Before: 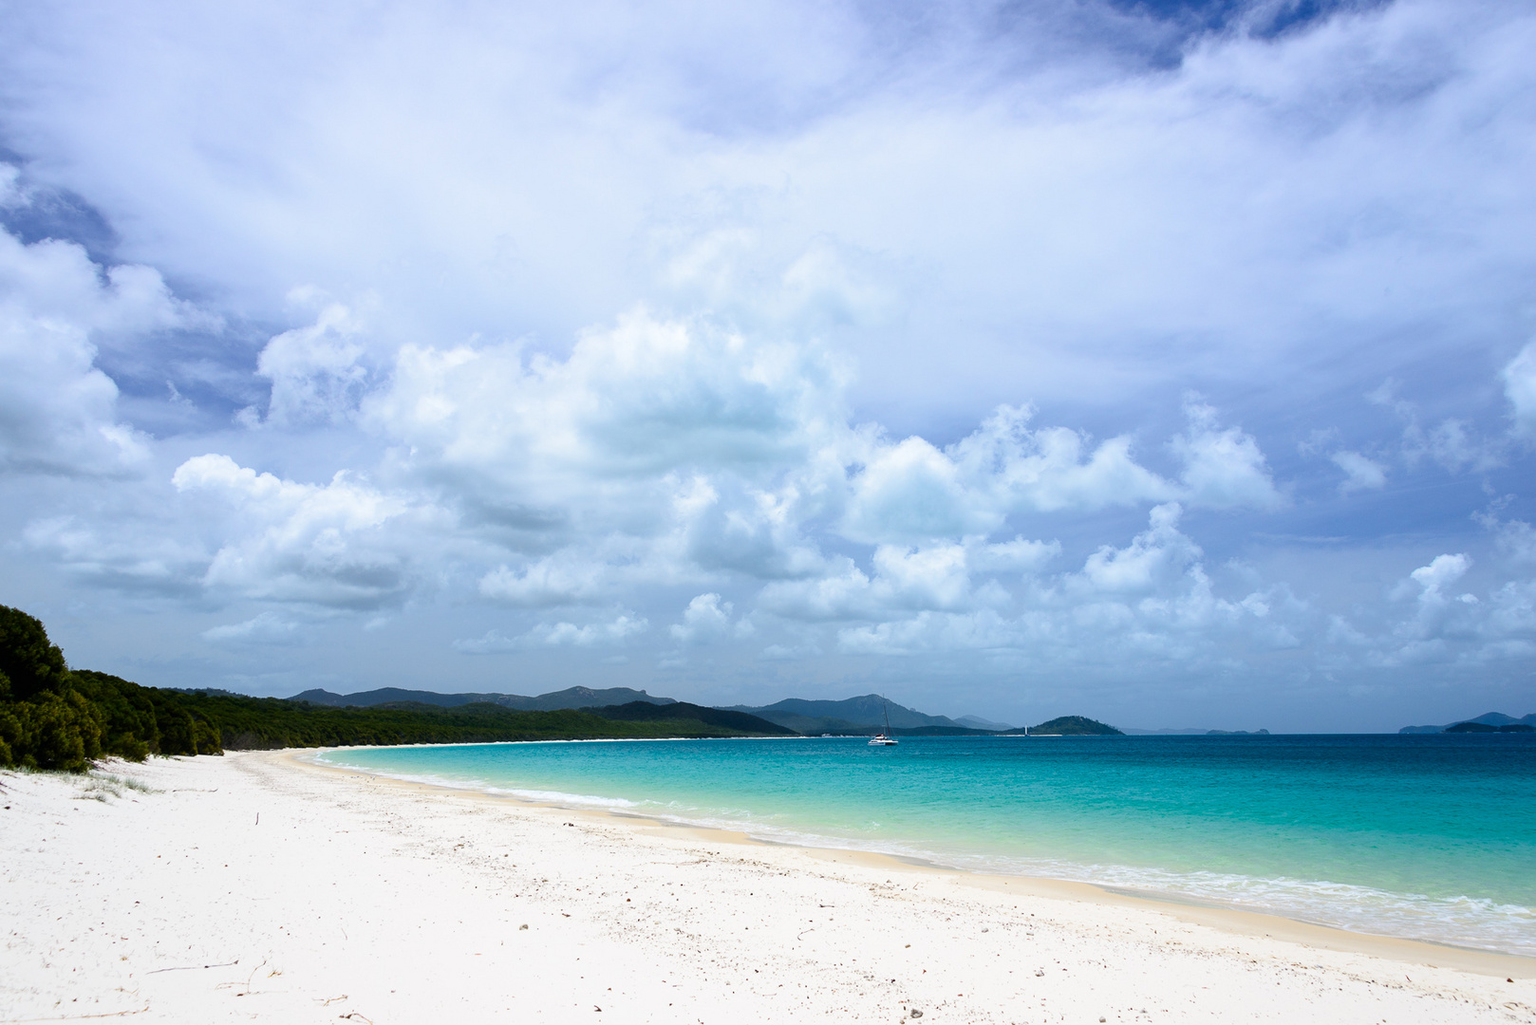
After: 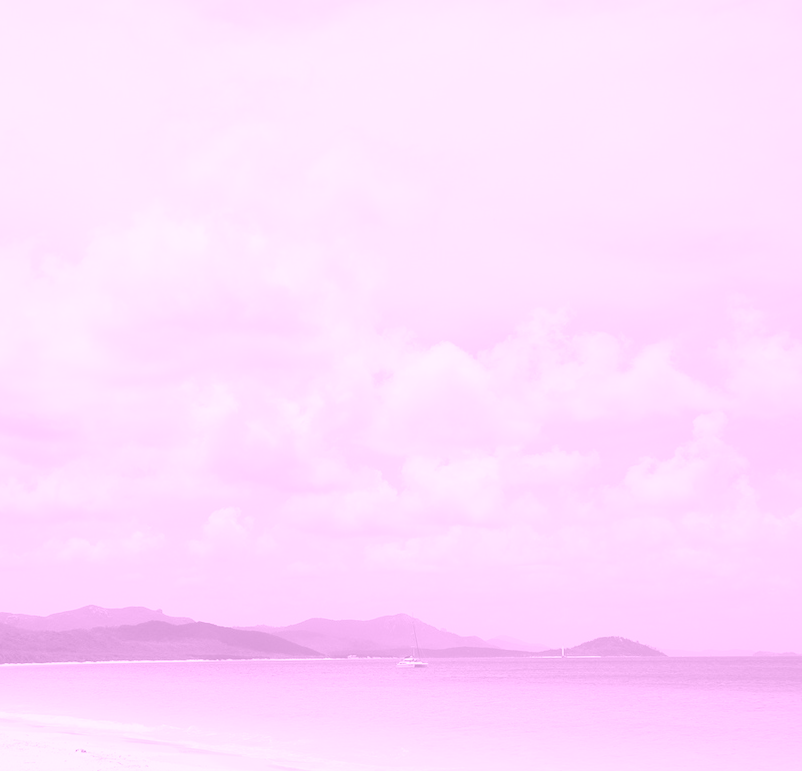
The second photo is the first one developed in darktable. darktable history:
crop: left 32.075%, top 10.976%, right 18.355%, bottom 17.596%
exposure: exposure 0.559 EV, compensate highlight preservation false
tone equalizer: on, module defaults
colorize: hue 331.2°, saturation 75%, source mix 30.28%, lightness 70.52%, version 1
